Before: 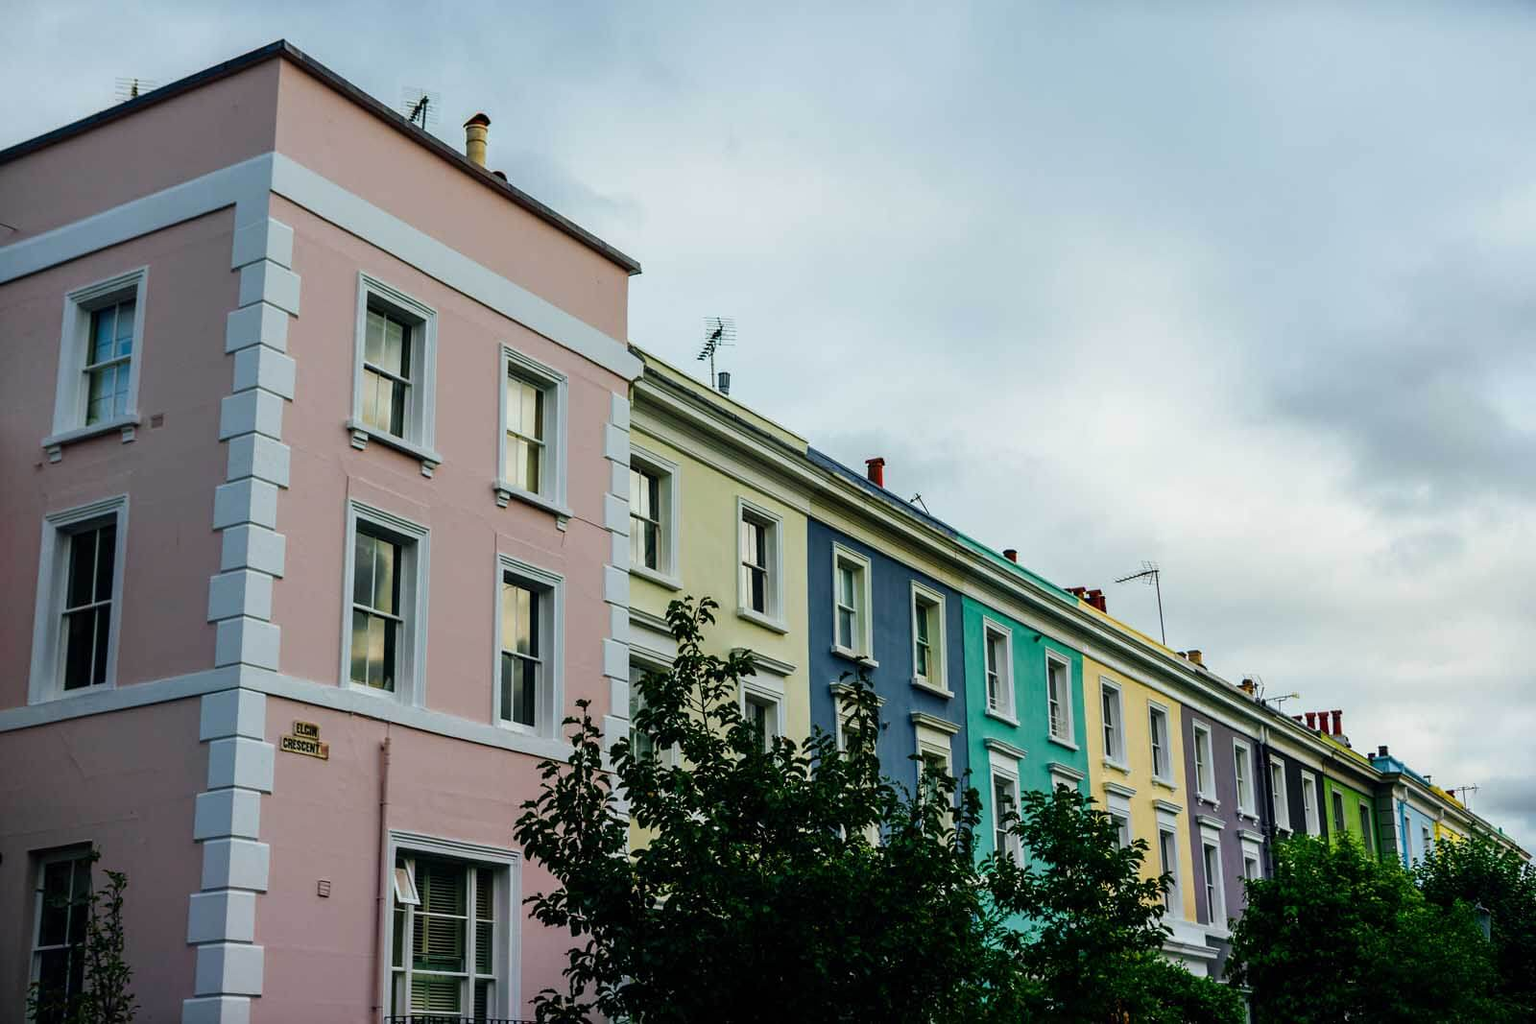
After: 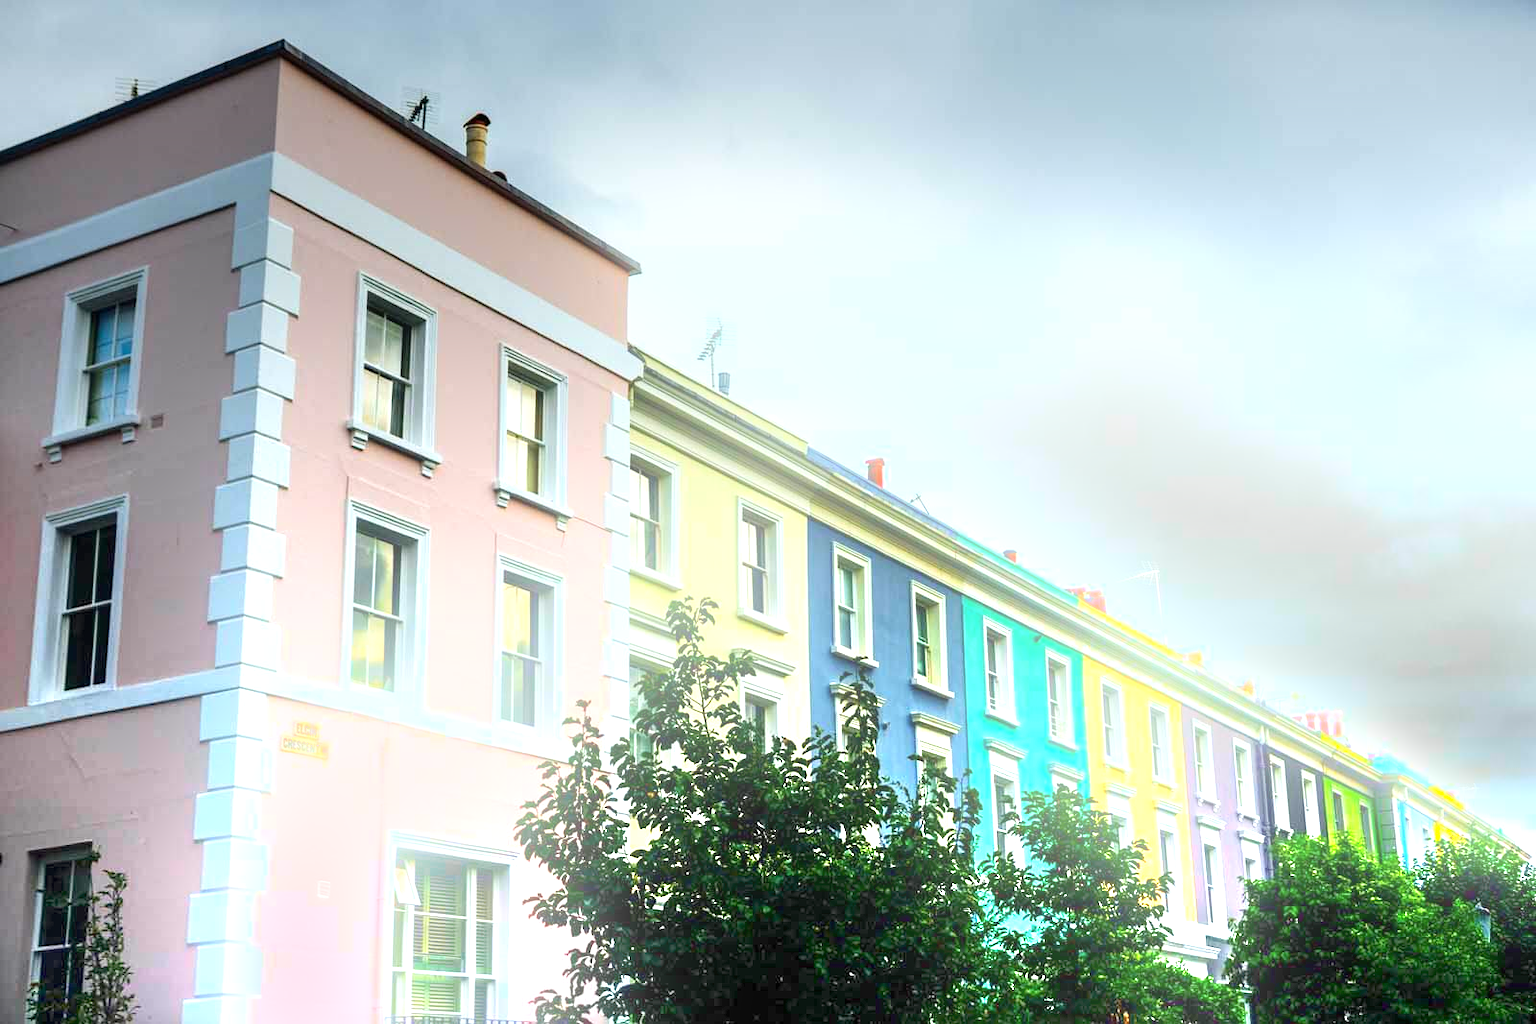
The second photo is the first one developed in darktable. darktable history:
graduated density: density -3.9 EV
bloom: size 13.65%, threshold 98.39%, strength 4.82%
